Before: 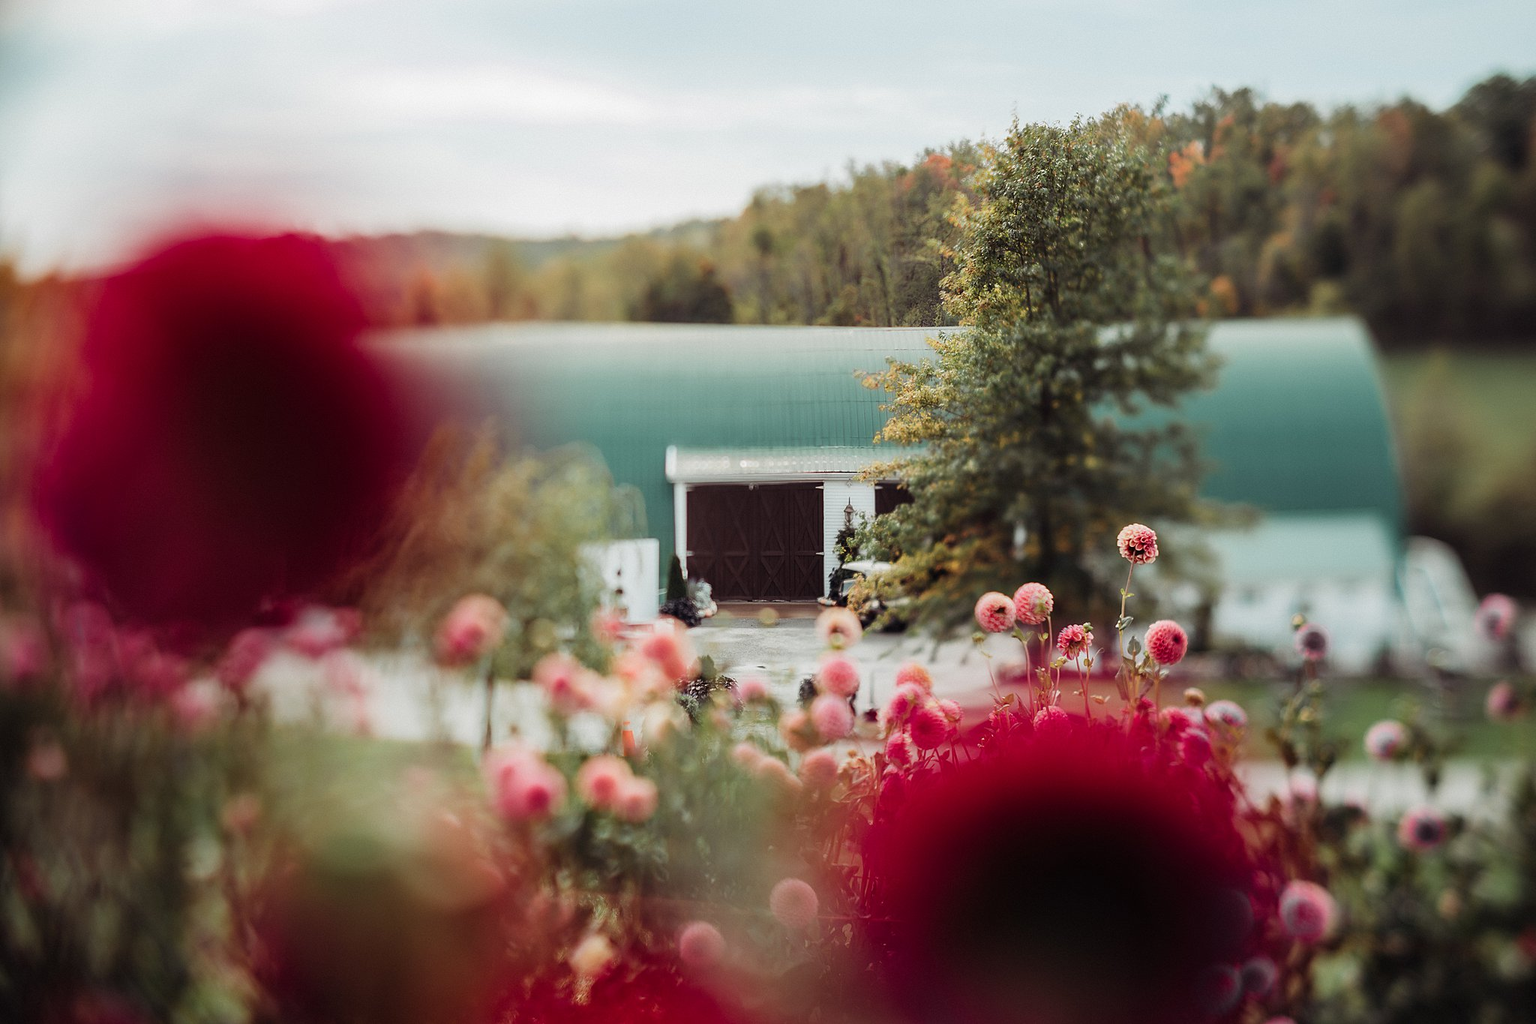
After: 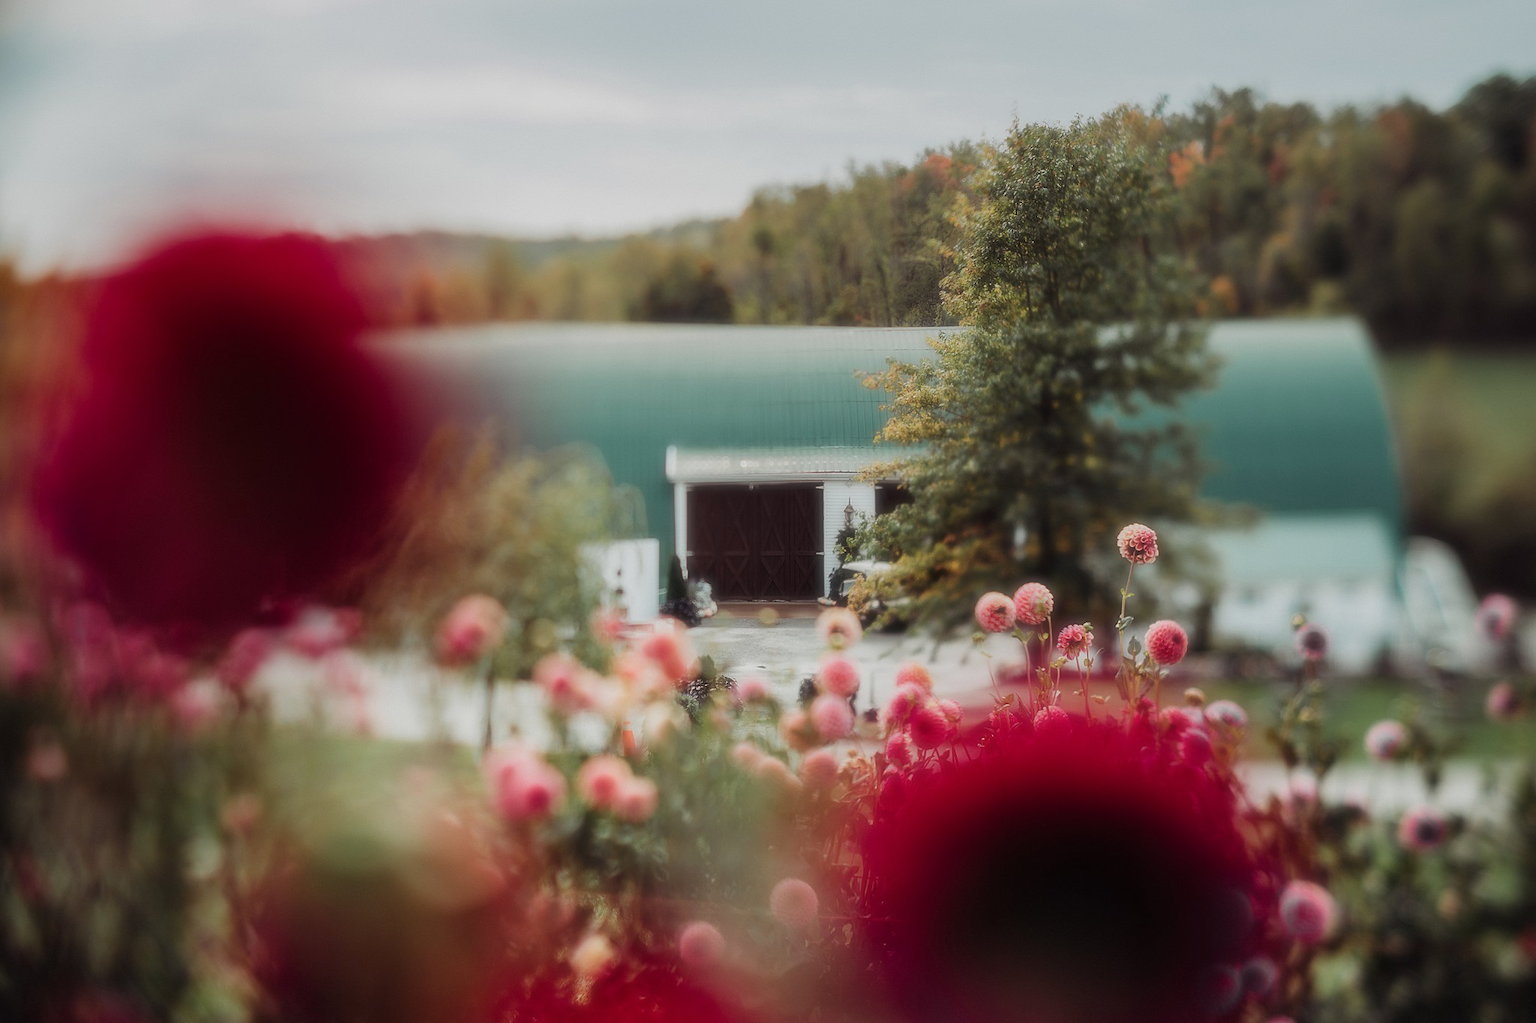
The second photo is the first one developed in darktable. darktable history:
graduated density: on, module defaults
soften: size 19.52%, mix 20.32%
